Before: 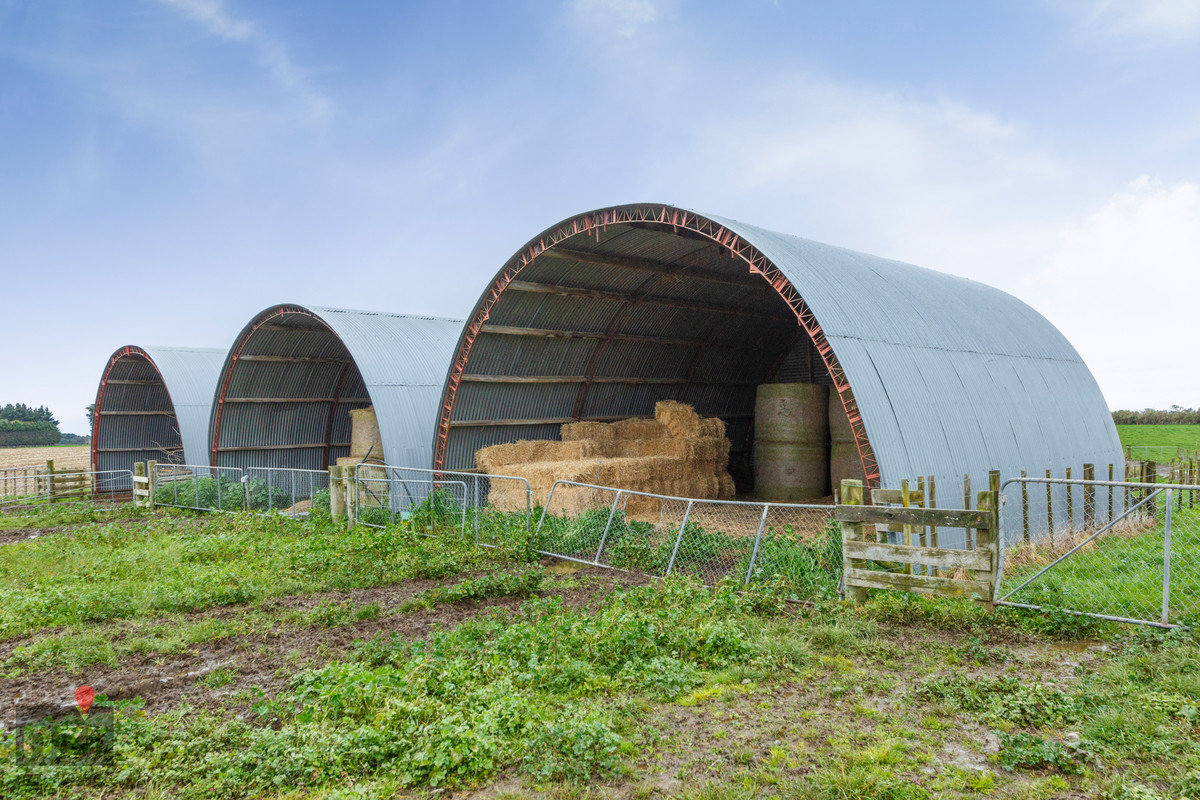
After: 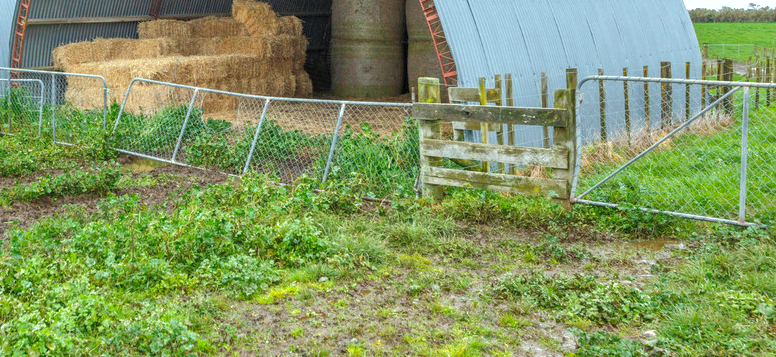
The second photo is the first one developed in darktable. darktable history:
crop and rotate: left 35.265%, top 50.33%, bottom 4.946%
color calibration: illuminant Planckian (black body), x 0.352, y 0.351, temperature 4748.75 K
shadows and highlights: on, module defaults
exposure: black level correction 0.001, exposure 0.498 EV, compensate highlight preservation false
